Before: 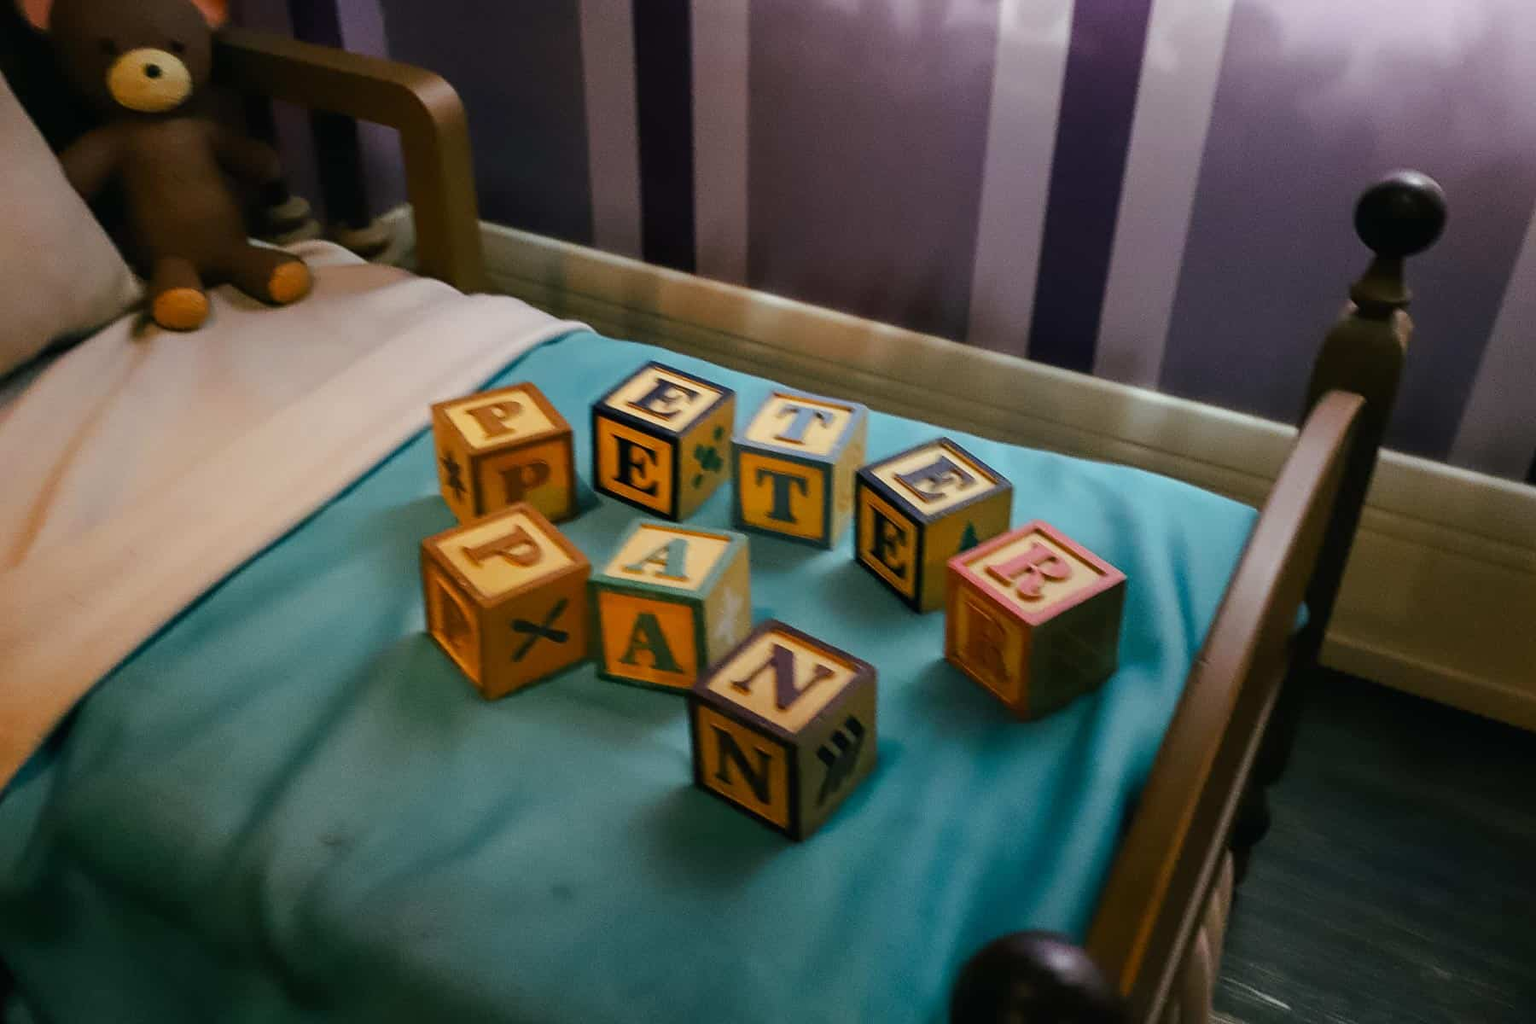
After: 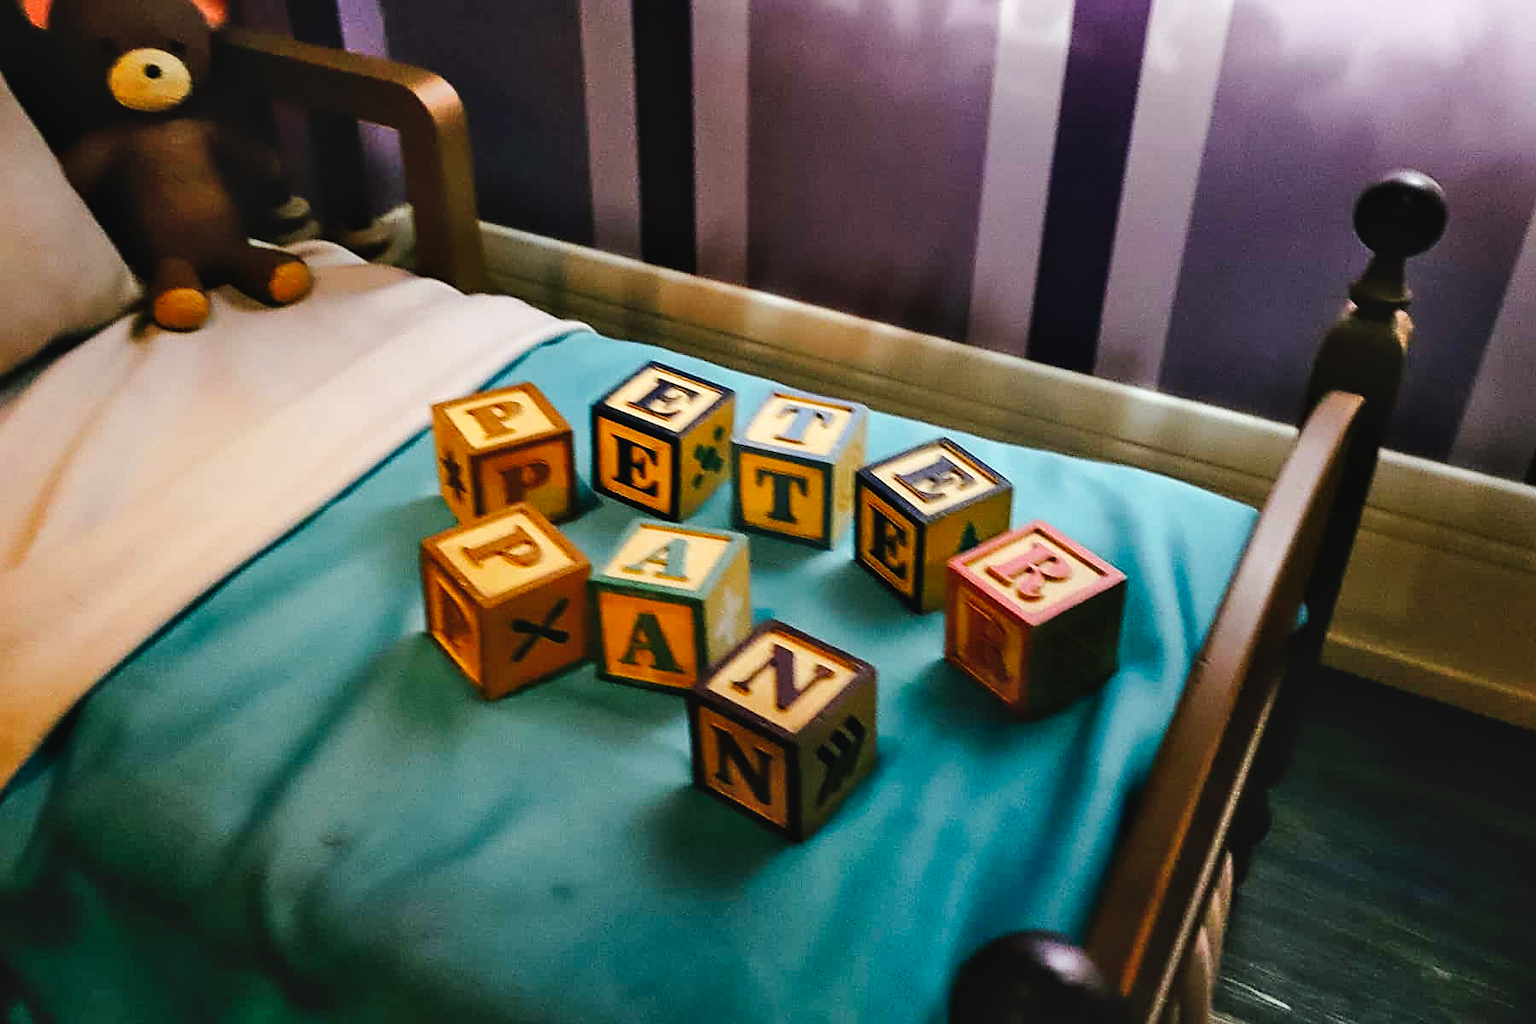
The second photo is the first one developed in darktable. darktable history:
shadows and highlights: radius 45.41, white point adjustment 6.45, compress 79.61%, soften with gaussian
tone curve: curves: ch0 [(0, 0.023) (0.104, 0.058) (0.21, 0.162) (0.469, 0.524) (0.579, 0.65) (0.725, 0.8) (0.858, 0.903) (1, 0.974)]; ch1 [(0, 0) (0.414, 0.395) (0.447, 0.447) (0.502, 0.501) (0.521, 0.512) (0.566, 0.566) (0.618, 0.61) (0.654, 0.642) (1, 1)]; ch2 [(0, 0) (0.369, 0.388) (0.437, 0.453) (0.492, 0.485) (0.524, 0.508) (0.553, 0.566) (0.583, 0.608) (1, 1)], preserve colors none
sharpen: on, module defaults
